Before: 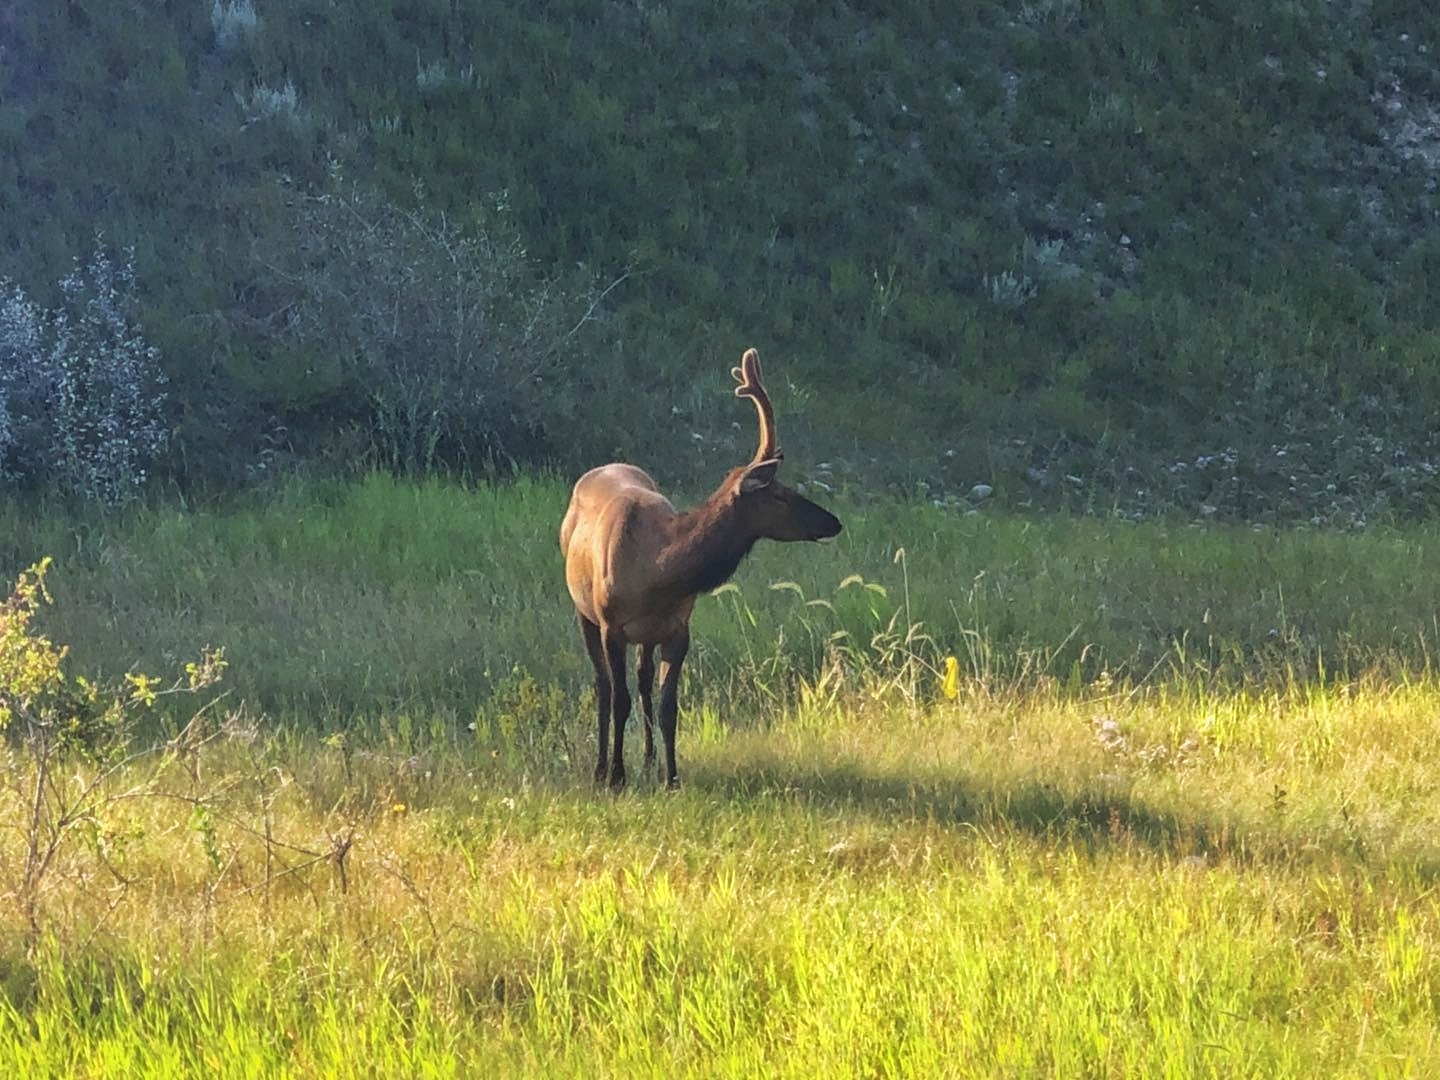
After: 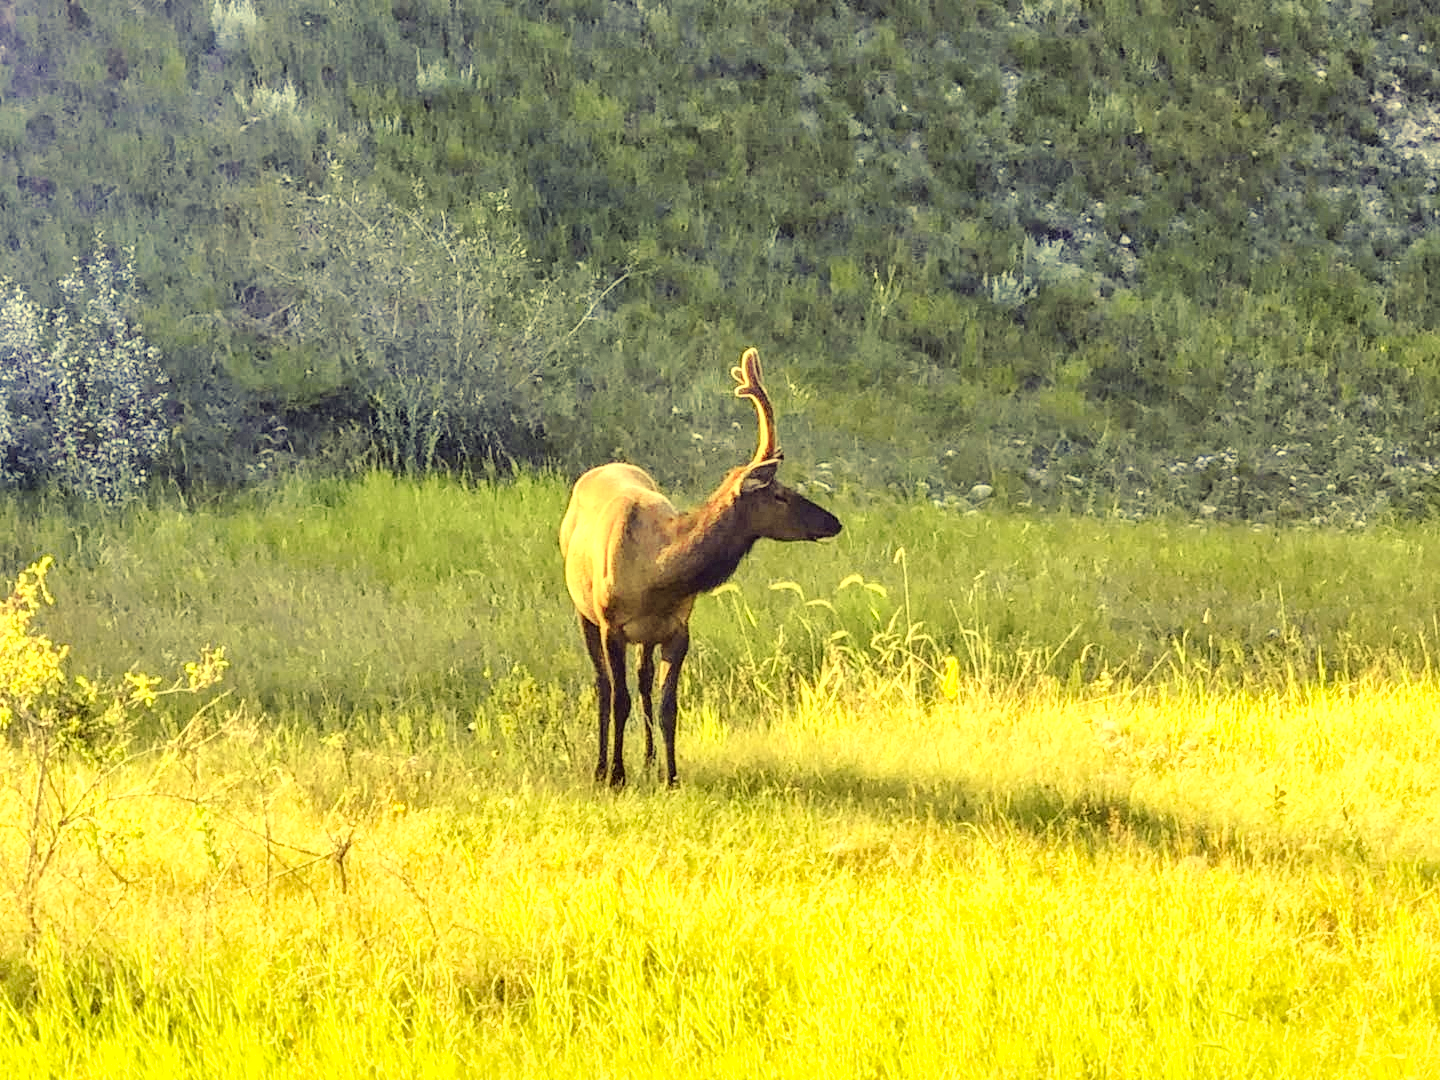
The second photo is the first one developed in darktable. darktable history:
local contrast: detail 161%
tone curve: curves: ch0 [(0, 0.021) (0.049, 0.044) (0.152, 0.14) (0.328, 0.377) (0.473, 0.543) (0.641, 0.705) (0.85, 0.894) (1, 0.969)]; ch1 [(0, 0) (0.302, 0.331) (0.427, 0.433) (0.472, 0.47) (0.502, 0.503) (0.527, 0.524) (0.564, 0.591) (0.602, 0.632) (0.677, 0.701) (0.859, 0.885) (1, 1)]; ch2 [(0, 0) (0.33, 0.301) (0.447, 0.44) (0.487, 0.496) (0.502, 0.516) (0.535, 0.563) (0.565, 0.6) (0.618, 0.629) (1, 1)], color space Lab, independent channels, preserve colors none
color correction: highlights a* -0.562, highlights b* 39.97, shadows a* 9.83, shadows b* -0.443
base curve: curves: ch0 [(0, 0) (0.025, 0.046) (0.112, 0.277) (0.467, 0.74) (0.814, 0.929) (1, 0.942)], preserve colors none
